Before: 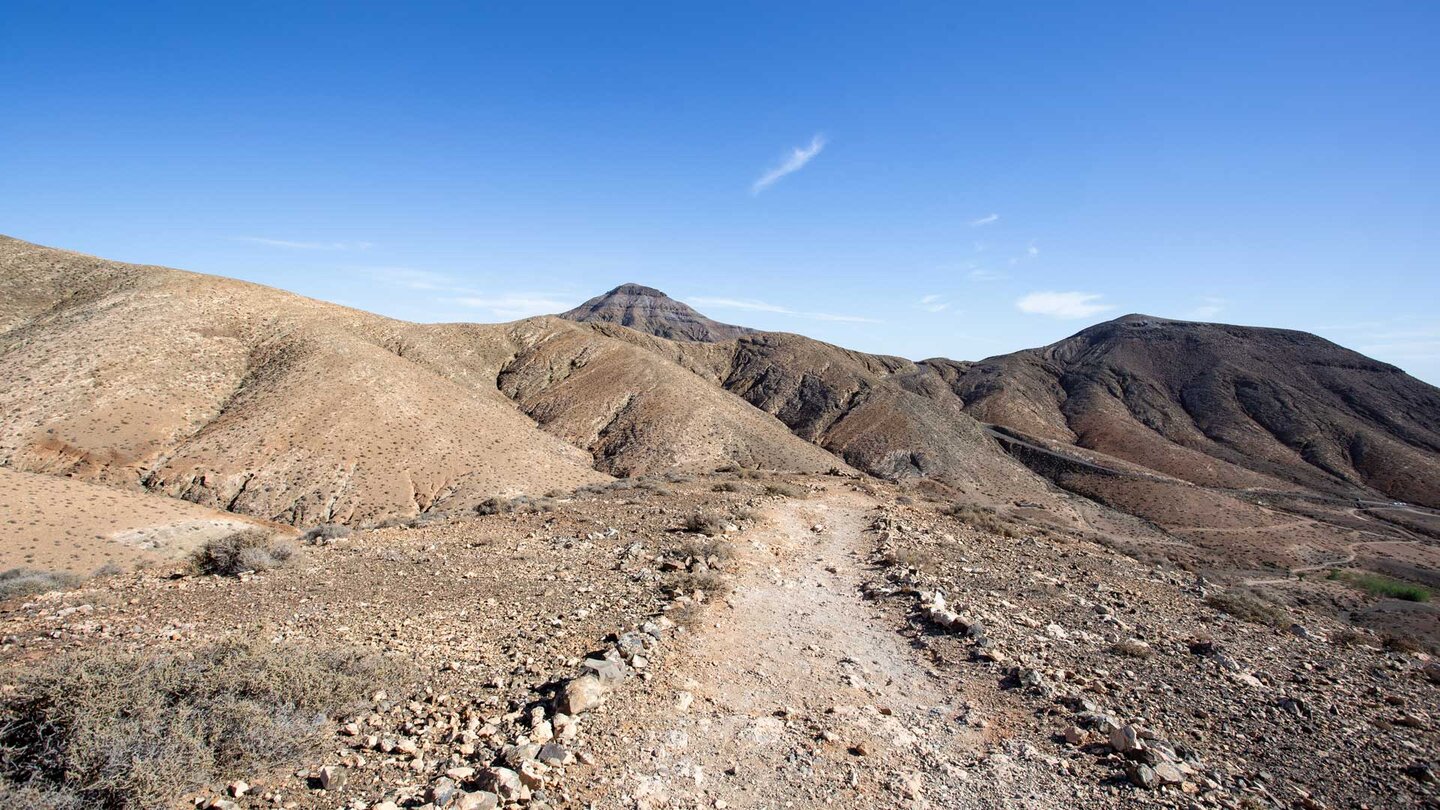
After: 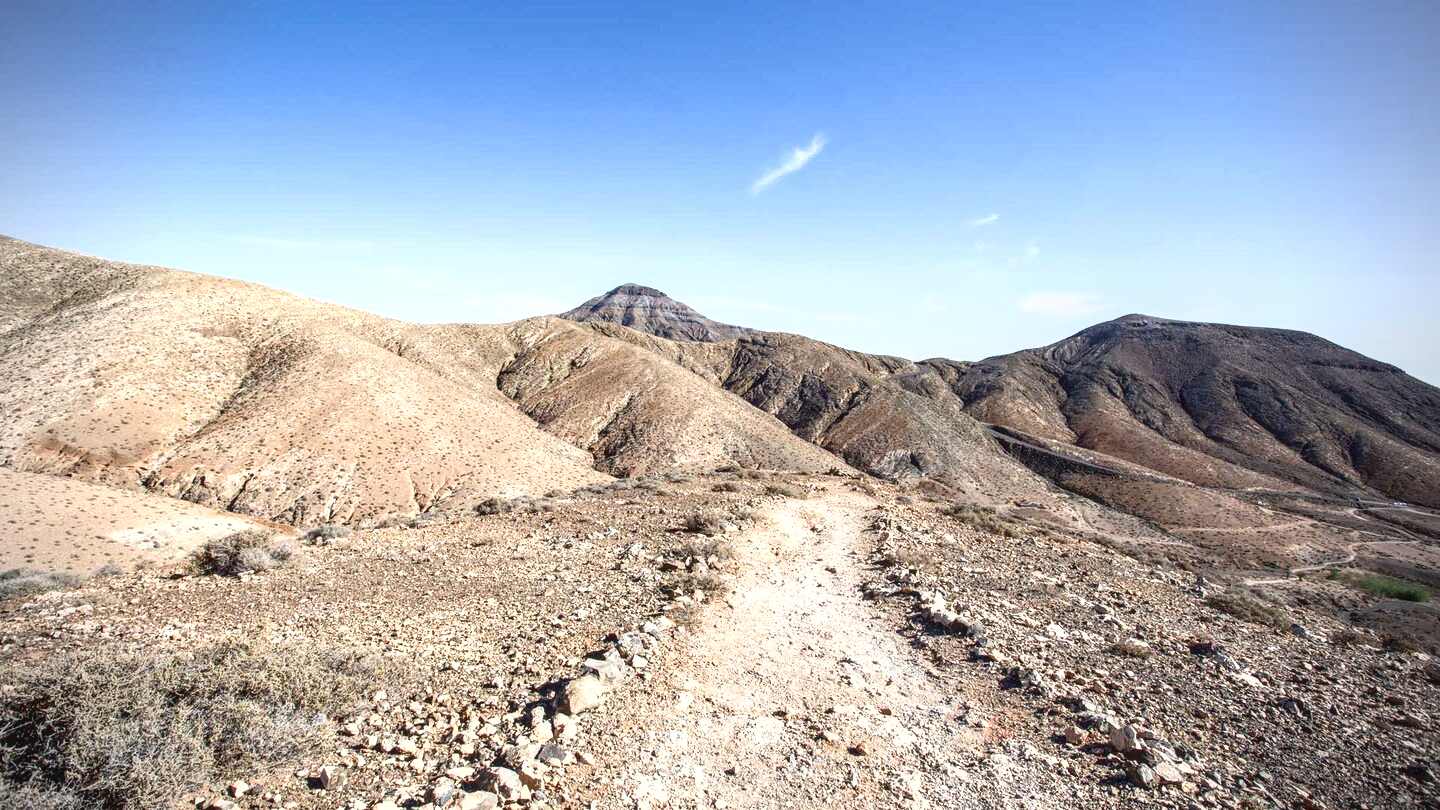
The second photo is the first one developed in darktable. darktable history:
exposure: black level correction 0, exposure 0.7 EV, compensate highlight preservation false
vignetting: on, module defaults
local contrast: on, module defaults
filmic rgb: white relative exposure 3.8 EV, hardness 4.35
tone curve: curves: ch0 [(0, 0.081) (0.483, 0.453) (0.881, 0.992)]
